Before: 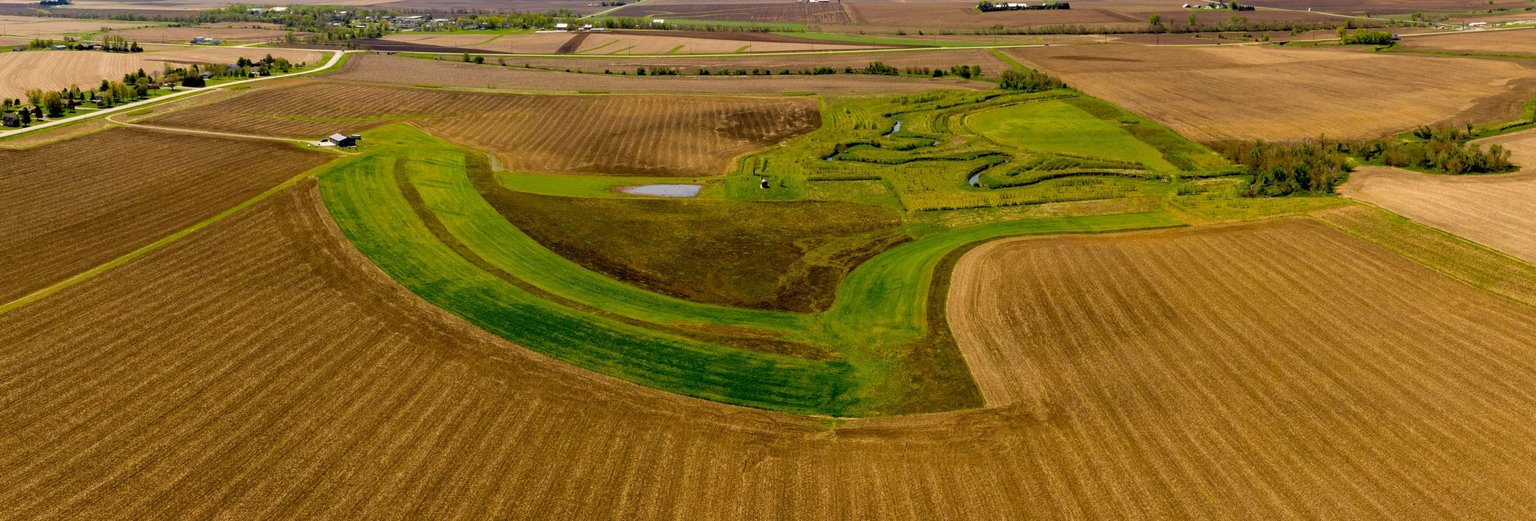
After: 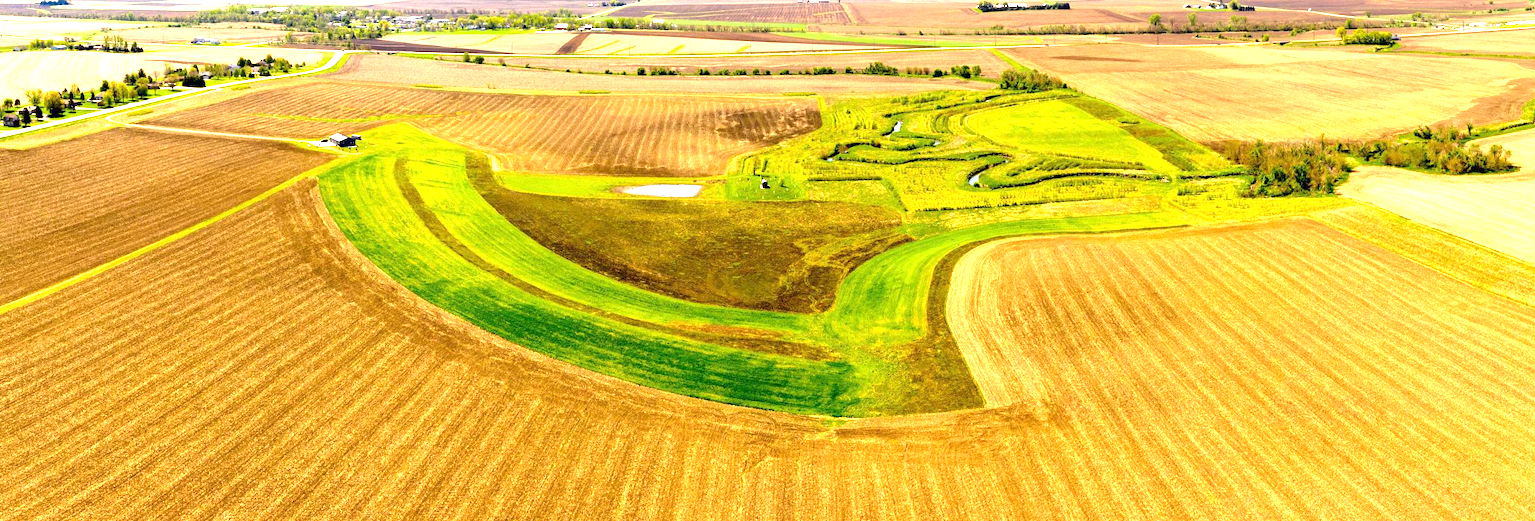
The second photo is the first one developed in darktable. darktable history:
tone equalizer: on, module defaults
exposure: exposure 2 EV, compensate exposure bias true, compensate highlight preservation false
